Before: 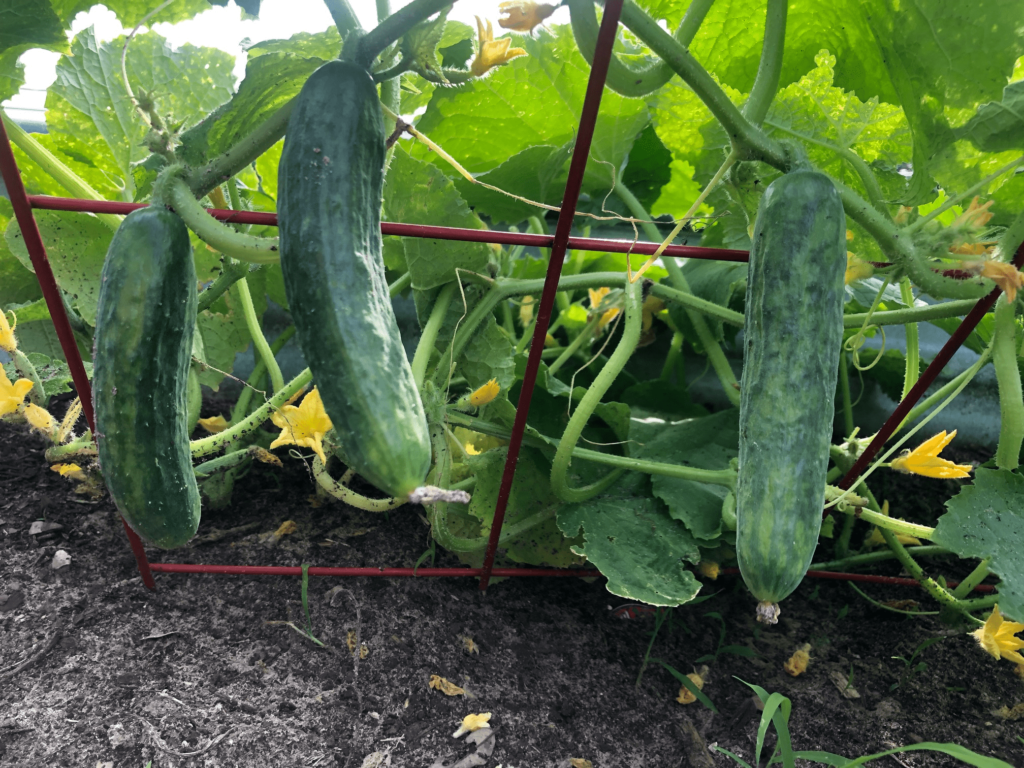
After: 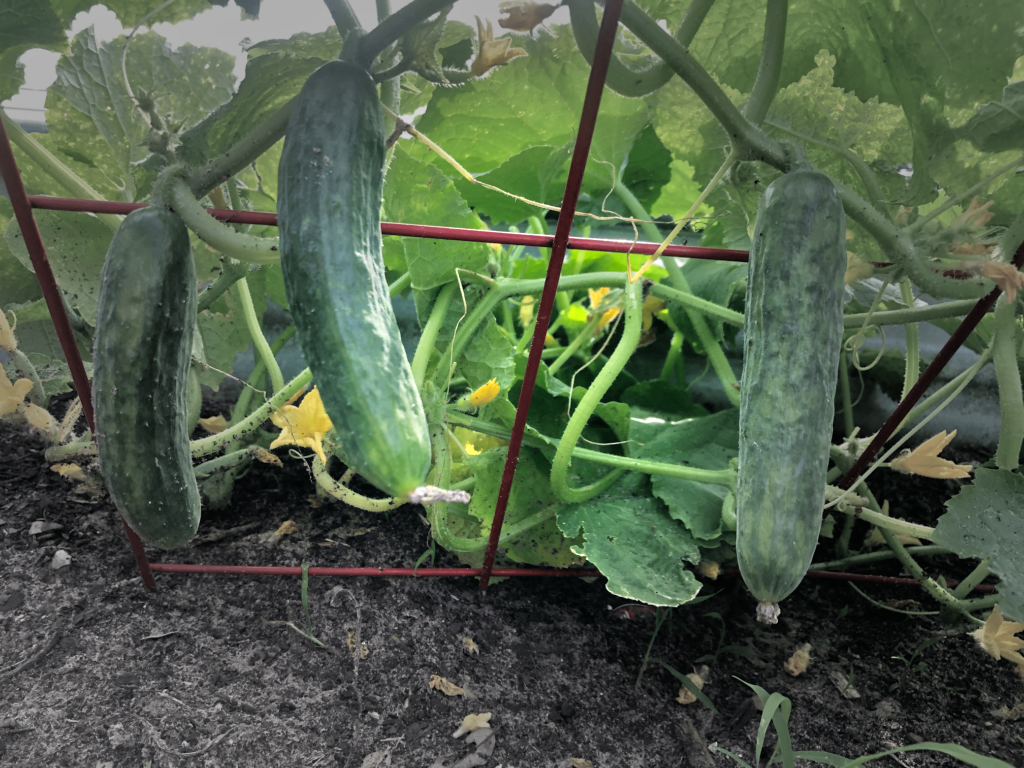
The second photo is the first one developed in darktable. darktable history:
tone equalizer: -7 EV 0.15 EV, -6 EV 0.6 EV, -5 EV 1.15 EV, -4 EV 1.33 EV, -3 EV 1.15 EV, -2 EV 0.6 EV, -1 EV 0.15 EV, mask exposure compensation -0.5 EV
vignetting: fall-off start 31.28%, fall-off radius 34.64%, brightness -0.575
